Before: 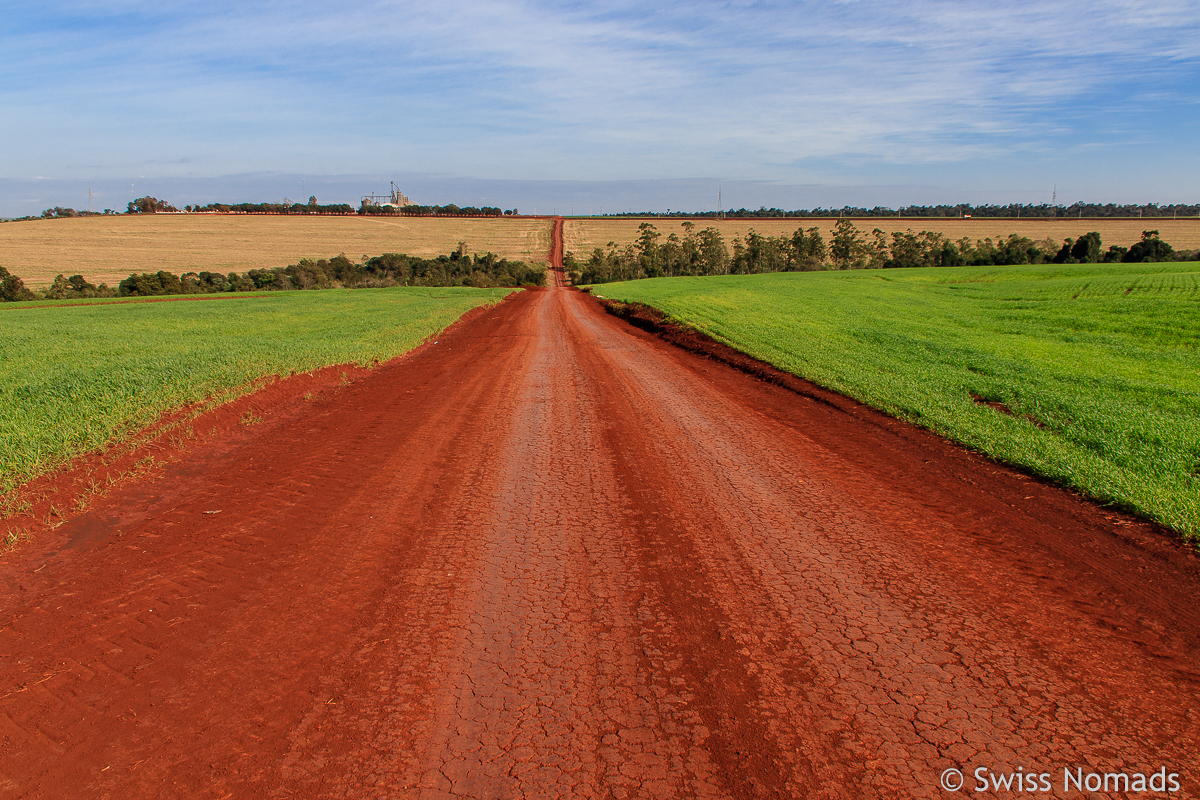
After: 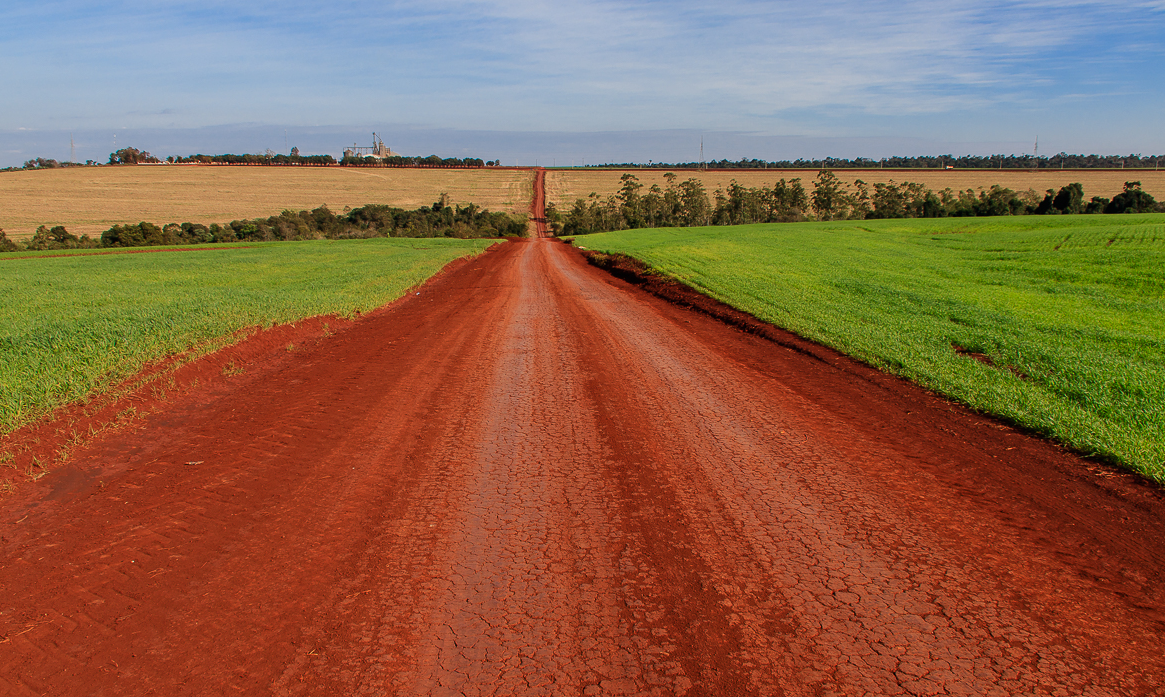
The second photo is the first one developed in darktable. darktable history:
shadows and highlights: shadows -20, white point adjustment -2, highlights -35
crop: left 1.507%, top 6.147%, right 1.379%, bottom 6.637%
white balance: emerald 1
color balance: on, module defaults
